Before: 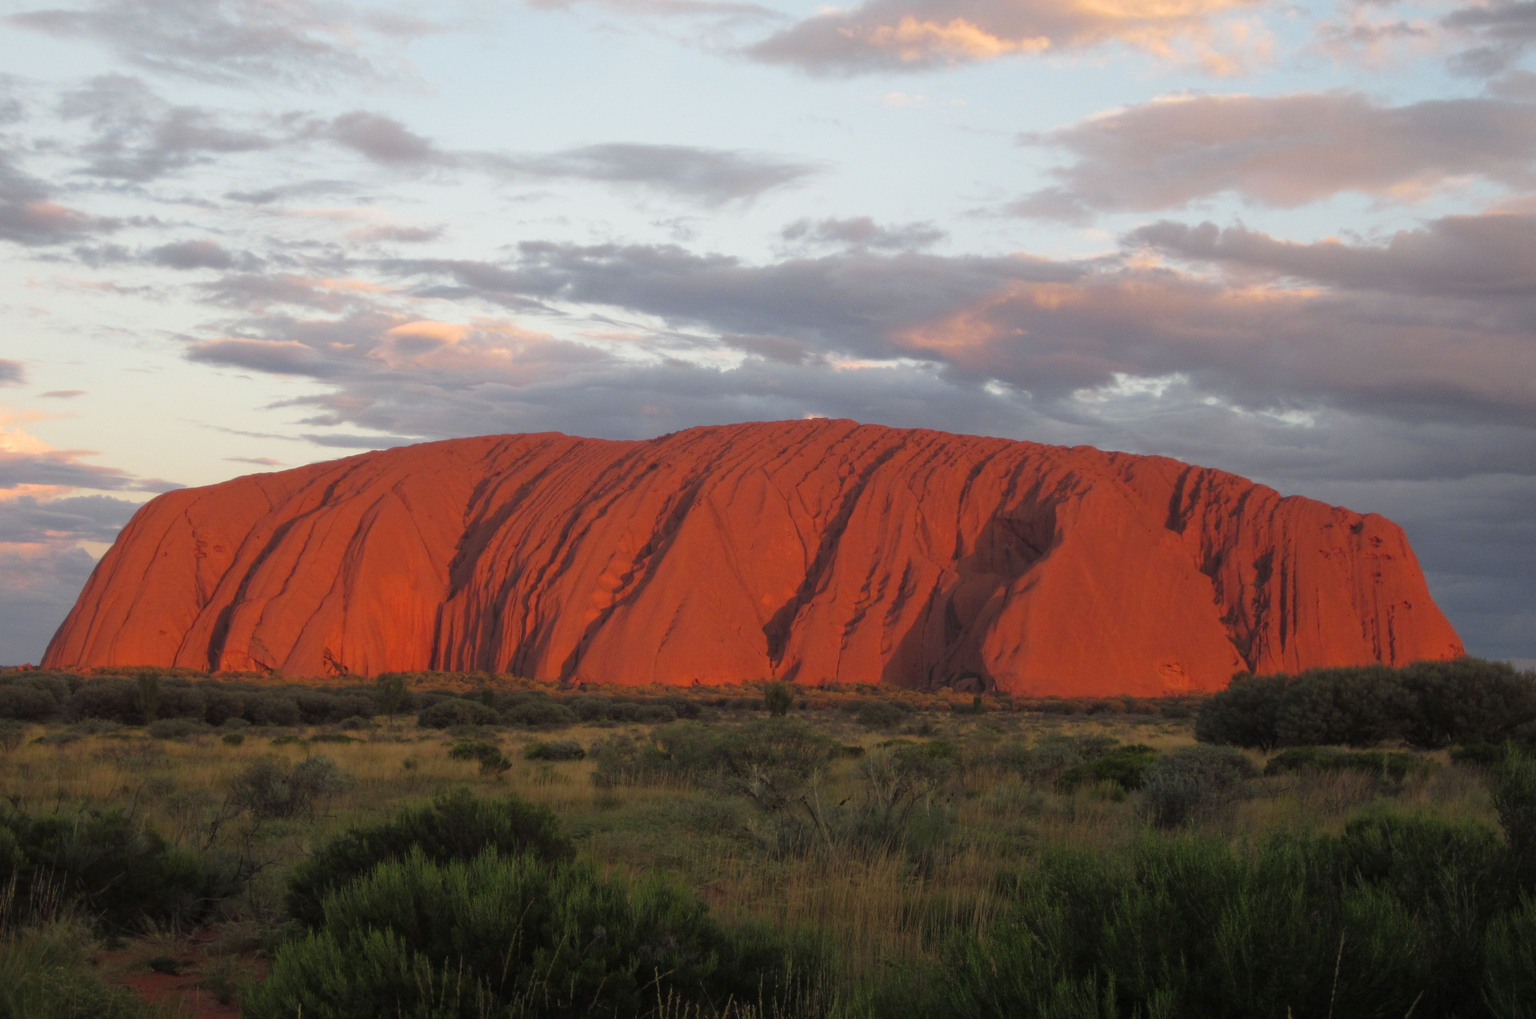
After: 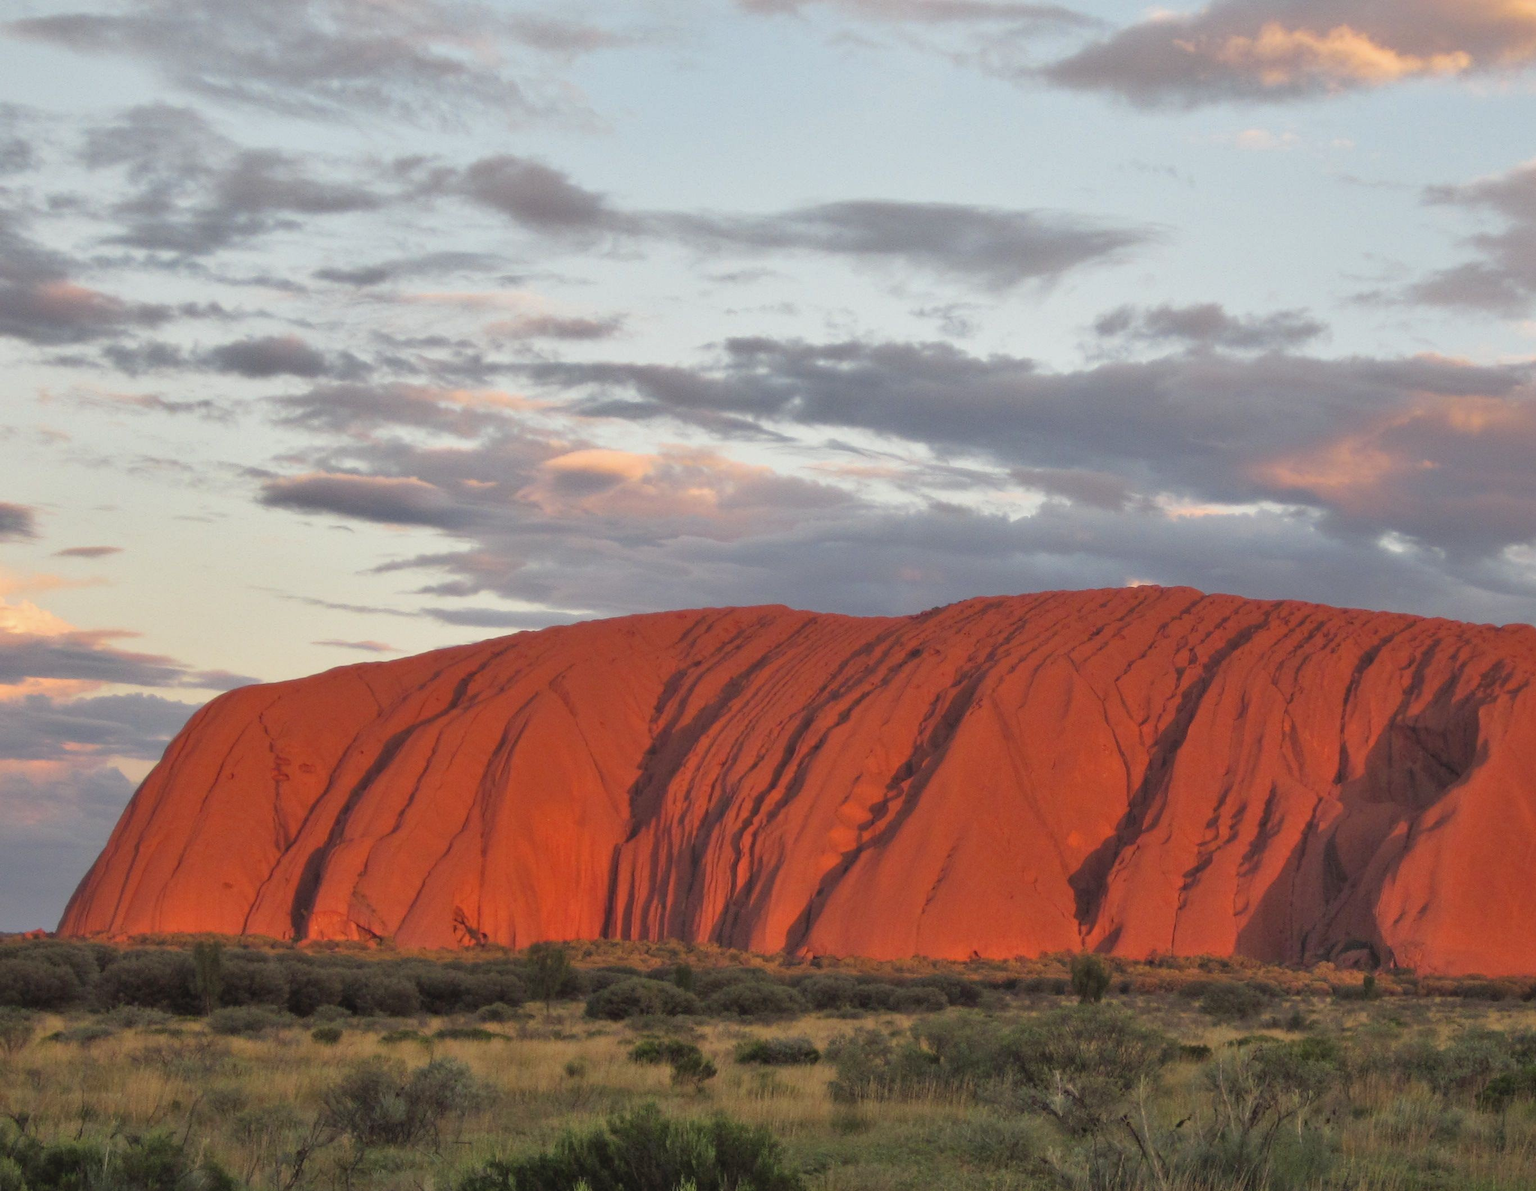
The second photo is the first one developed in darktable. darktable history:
crop: right 28.572%, bottom 16.428%
shadows and highlights: shadows 58.16, soften with gaussian
